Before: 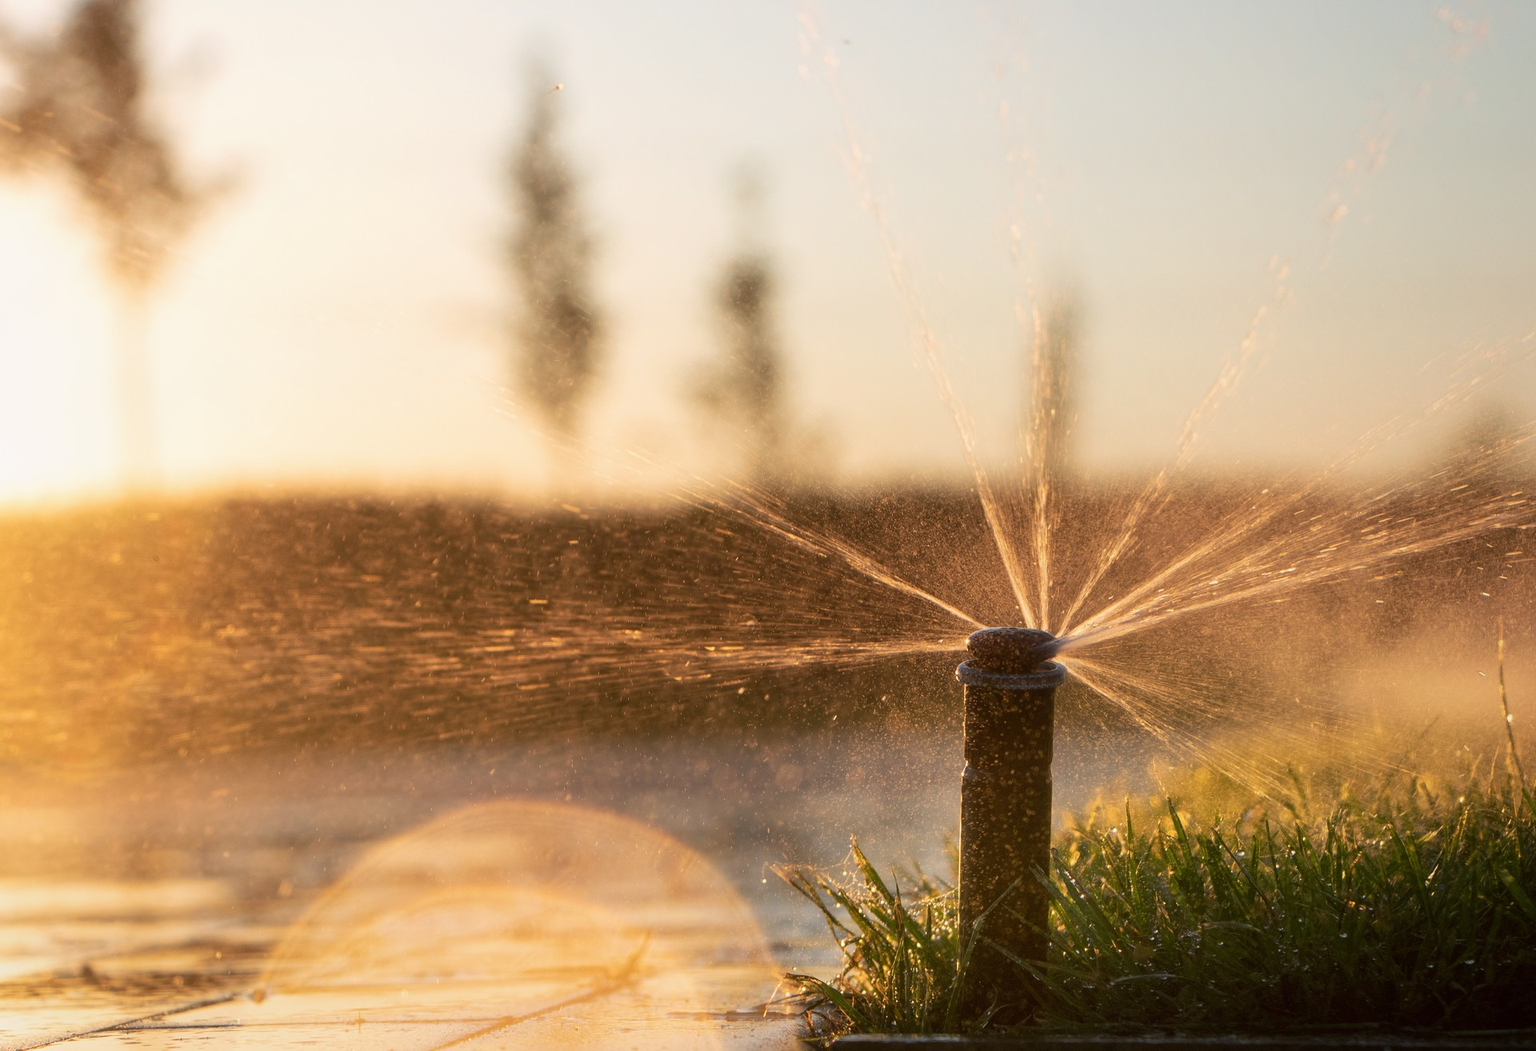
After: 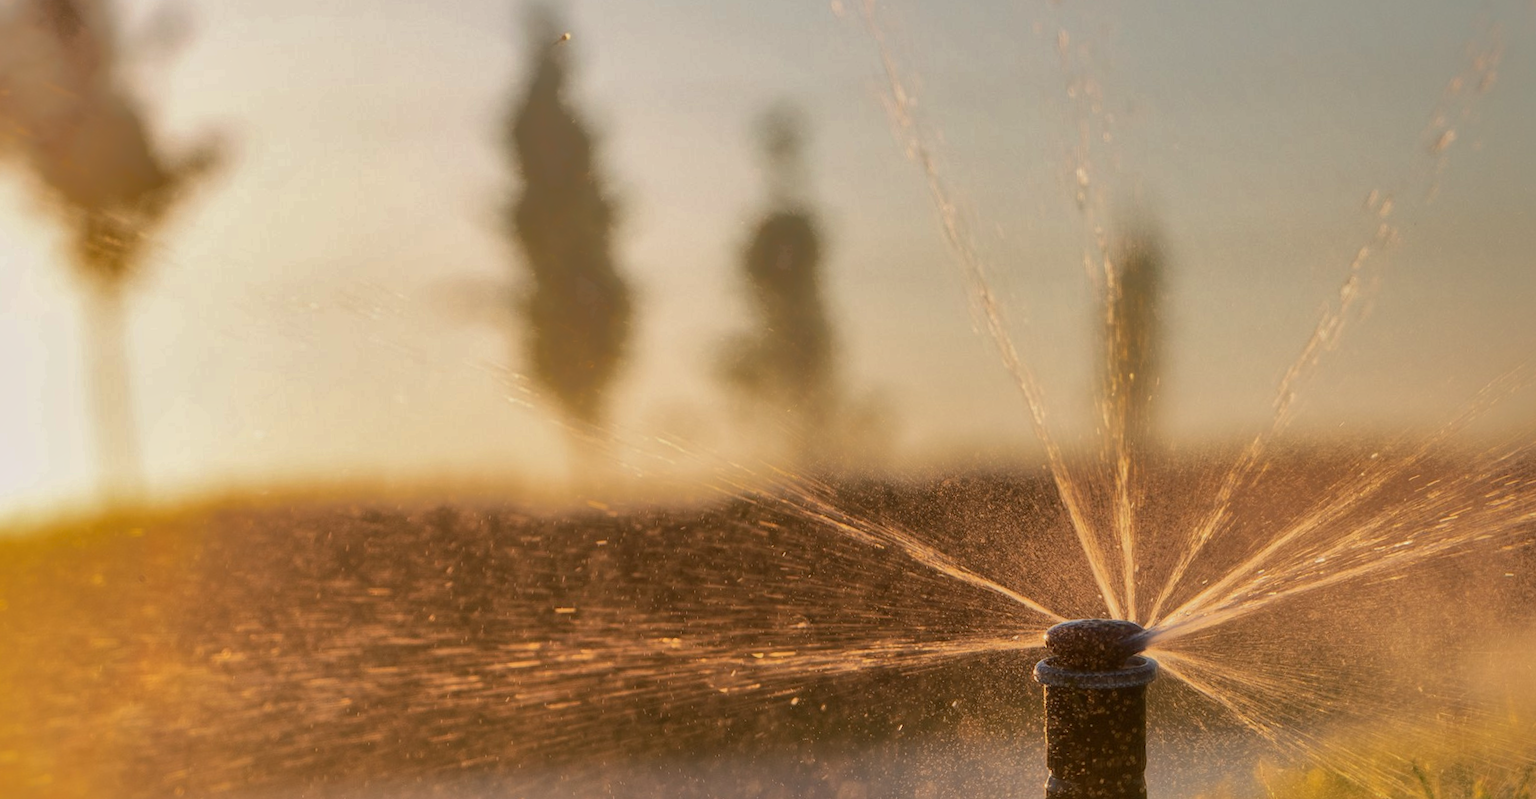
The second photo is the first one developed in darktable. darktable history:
crop: left 3.015%, top 8.969%, right 9.647%, bottom 26.457%
sharpen: radius 2.883, amount 0.868, threshold 47.523
exposure: compensate highlight preservation false
shadows and highlights: shadows -19.91, highlights -73.15
rotate and perspective: rotation -2.22°, lens shift (horizontal) -0.022, automatic cropping off
